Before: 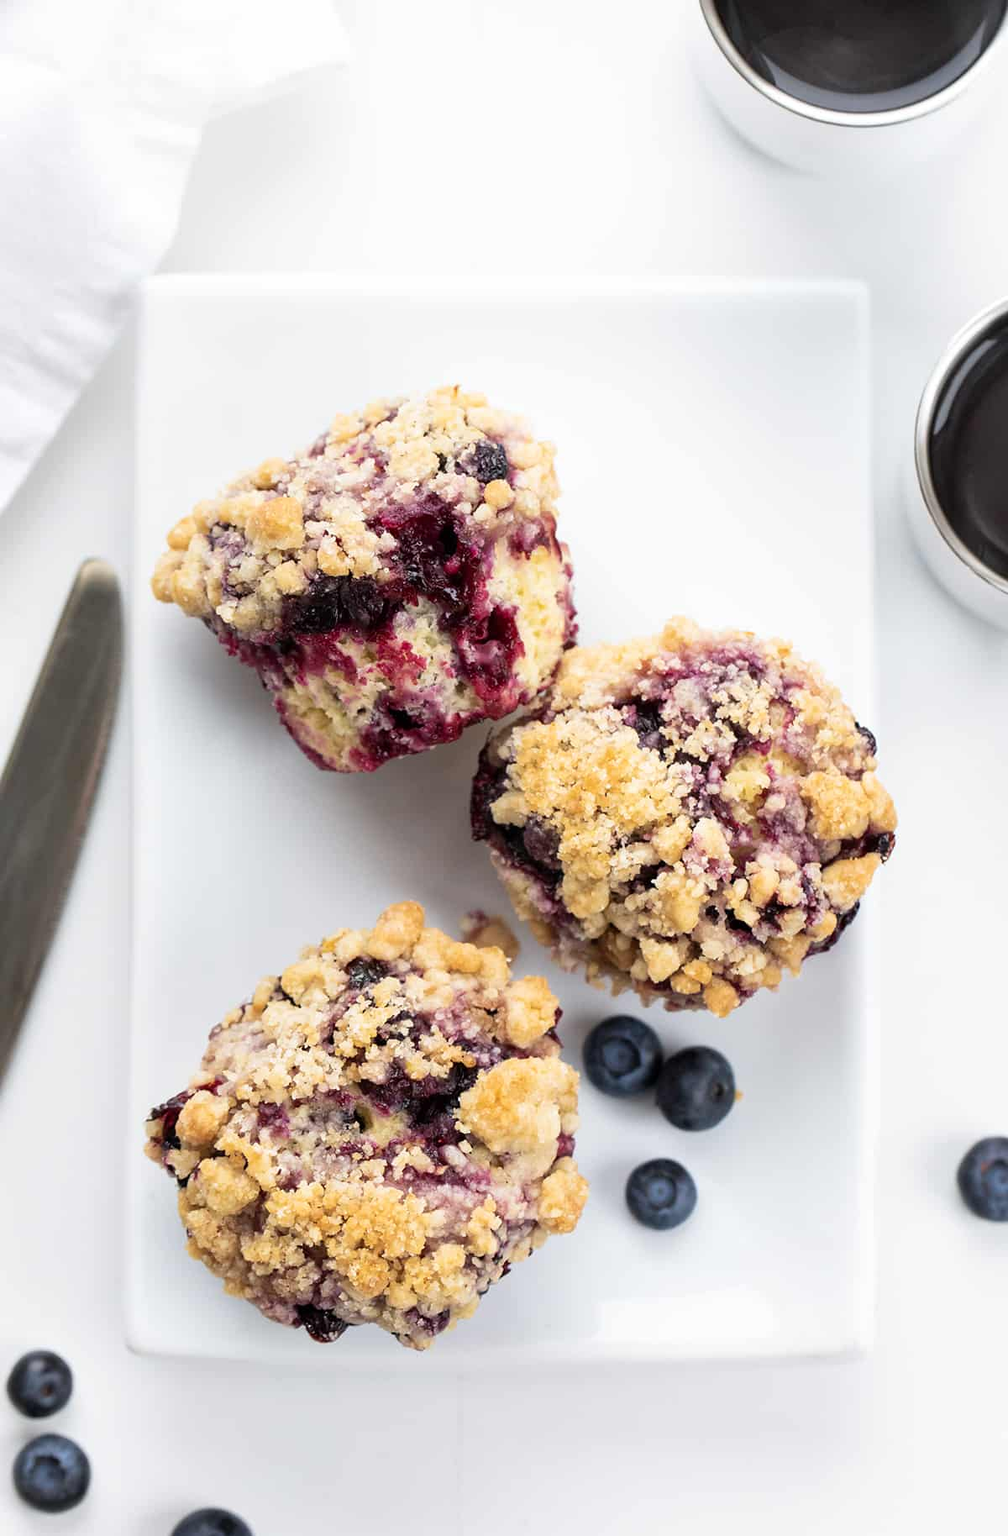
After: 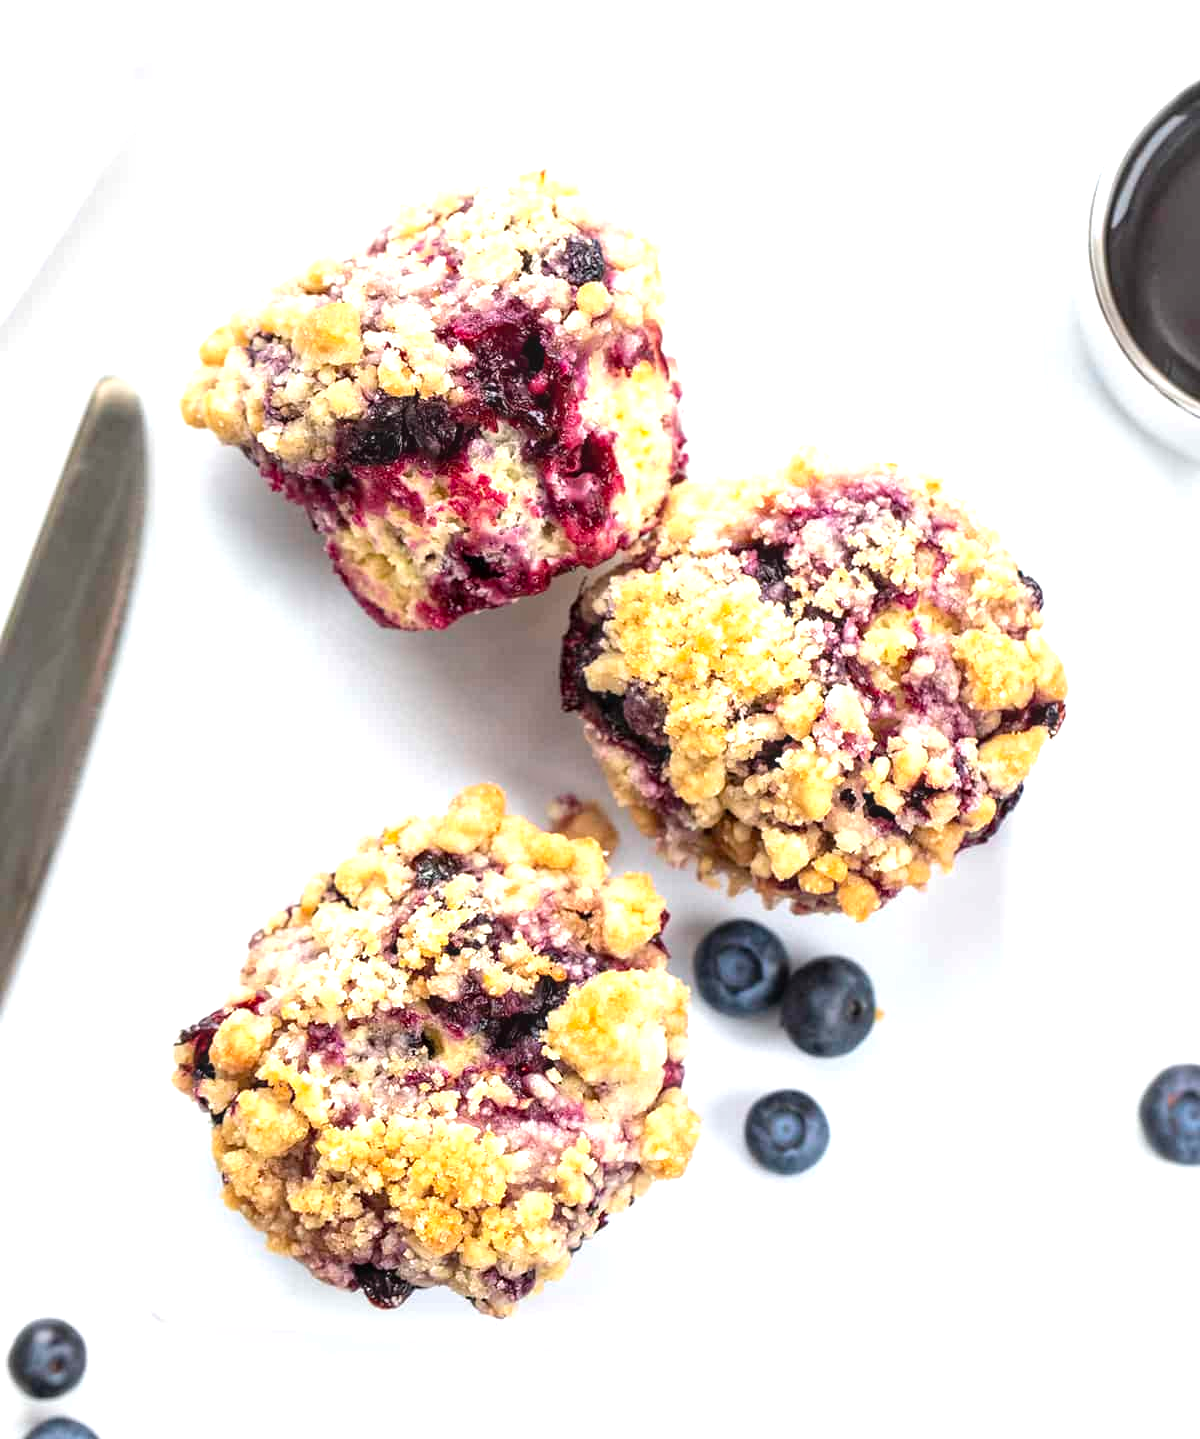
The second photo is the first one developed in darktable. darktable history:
local contrast: on, module defaults
exposure: exposure 0.672 EV, compensate highlight preservation false
crop and rotate: top 15.833%, bottom 5.397%
